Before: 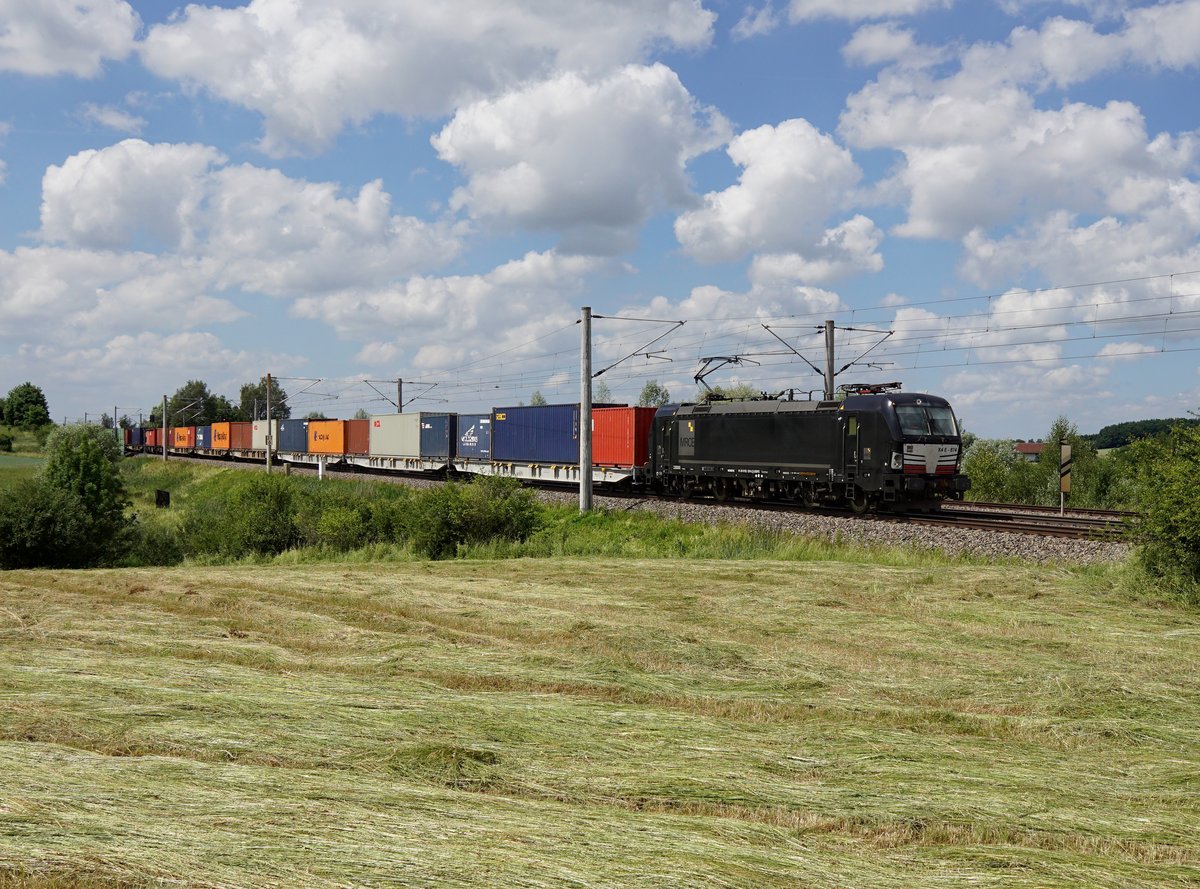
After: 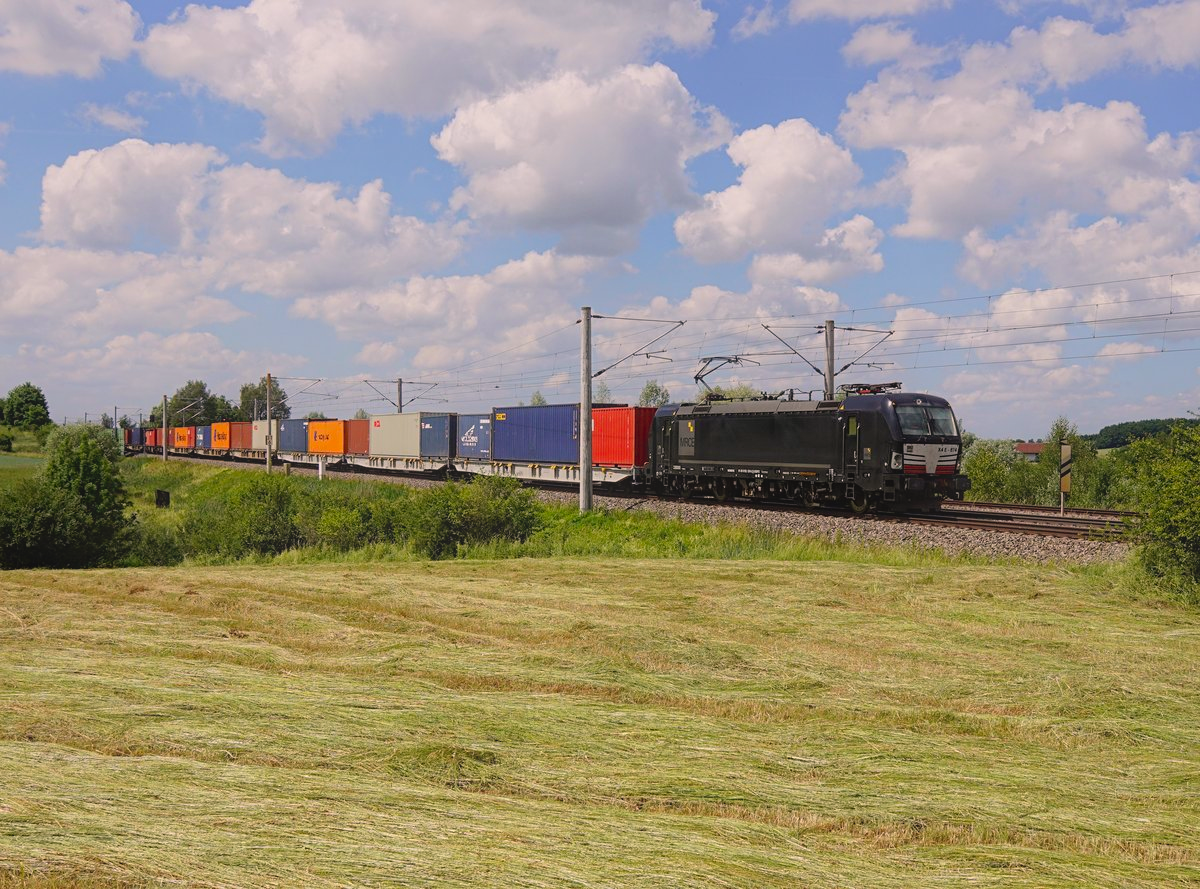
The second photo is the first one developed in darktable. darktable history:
contrast brightness saturation: contrast 0.07, brightness 0.08, saturation 0.18
contrast equalizer: y [[0.439, 0.44, 0.442, 0.457, 0.493, 0.498], [0.5 ×6], [0.5 ×6], [0 ×6], [0 ×6]]
color correction: highlights a* 7.34, highlights b* 4.37
shadows and highlights: shadows -20, white point adjustment -2, highlights -35
